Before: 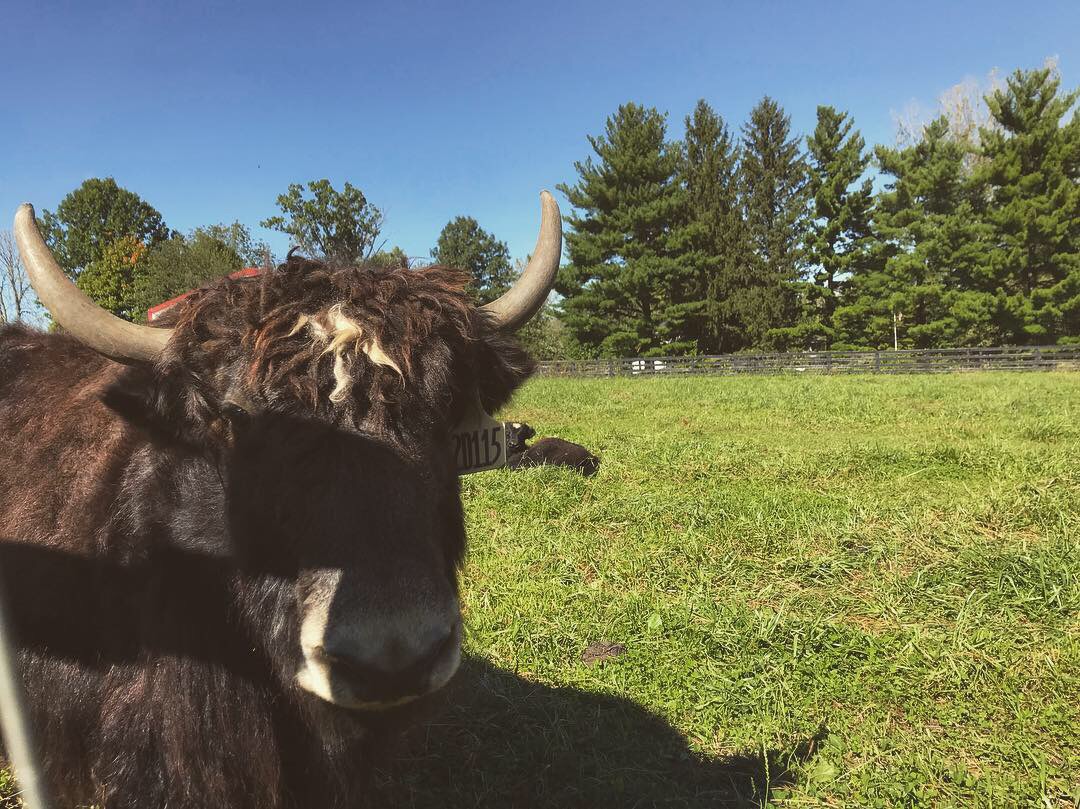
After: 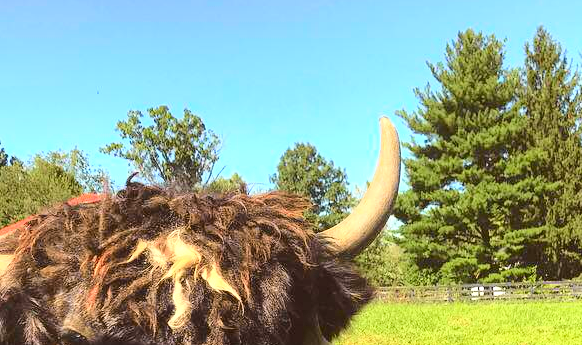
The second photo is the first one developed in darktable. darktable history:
crop: left 14.975%, top 9.233%, right 31.1%, bottom 48.07%
tone equalizer: -8 EV -0.406 EV, -7 EV -0.421 EV, -6 EV -0.321 EV, -5 EV -0.257 EV, -3 EV 0.19 EV, -2 EV 0.35 EV, -1 EV 0.41 EV, +0 EV 0.439 EV
exposure: exposure 0.235 EV, compensate exposure bias true, compensate highlight preservation false
tone curve: curves: ch0 [(0, 0.014) (0.12, 0.096) (0.386, 0.49) (0.54, 0.684) (0.751, 0.855) (0.89, 0.943) (0.998, 0.989)]; ch1 [(0, 0) (0.133, 0.099) (0.437, 0.41) (0.5, 0.5) (0.517, 0.536) (0.548, 0.575) (0.582, 0.639) (0.627, 0.692) (0.836, 0.868) (1, 1)]; ch2 [(0, 0) (0.374, 0.341) (0.456, 0.443) (0.478, 0.49) (0.501, 0.5) (0.528, 0.538) (0.55, 0.6) (0.572, 0.633) (0.702, 0.775) (1, 1)], color space Lab, independent channels, preserve colors none
